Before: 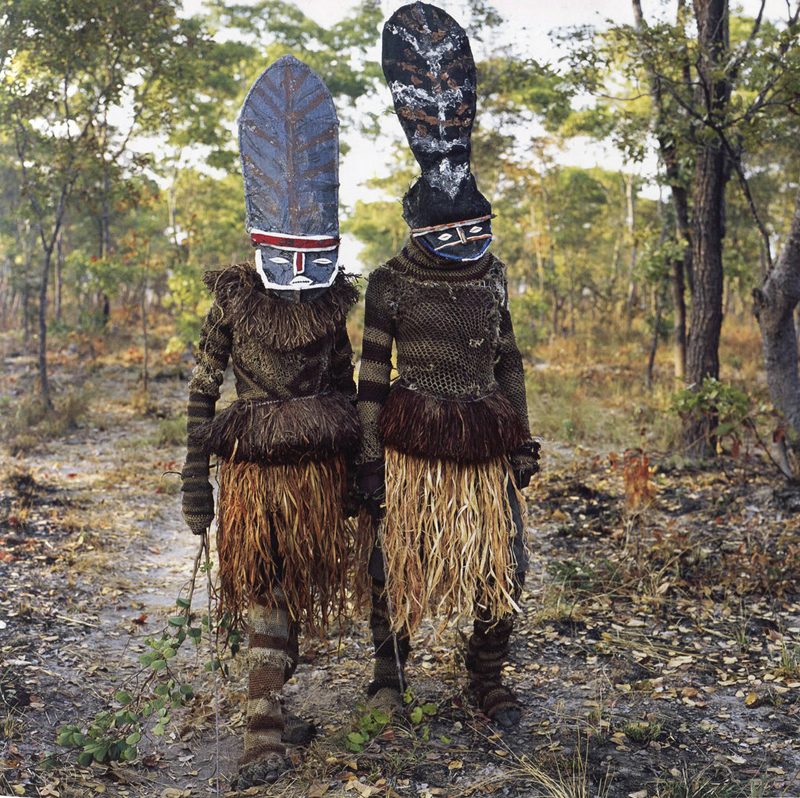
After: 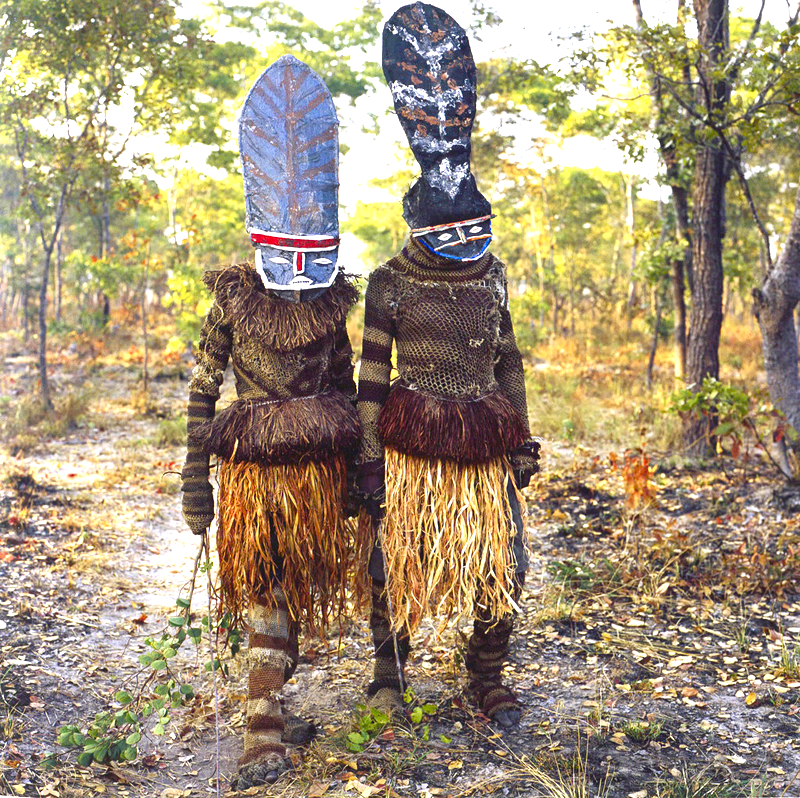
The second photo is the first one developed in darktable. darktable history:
exposure: black level correction 0, exposure 1.124 EV, compensate highlight preservation false
color balance rgb: highlights gain › chroma 0.23%, highlights gain › hue 330.06°, linear chroma grading › shadows 10.624%, linear chroma grading › highlights 10.683%, linear chroma grading › global chroma 14.613%, linear chroma grading › mid-tones 14.638%, perceptual saturation grading › global saturation 20%, perceptual saturation grading › highlights -25.397%, perceptual saturation grading › shadows 24.409%
local contrast: mode bilateral grid, contrast 16, coarseness 36, detail 105%, midtone range 0.2
